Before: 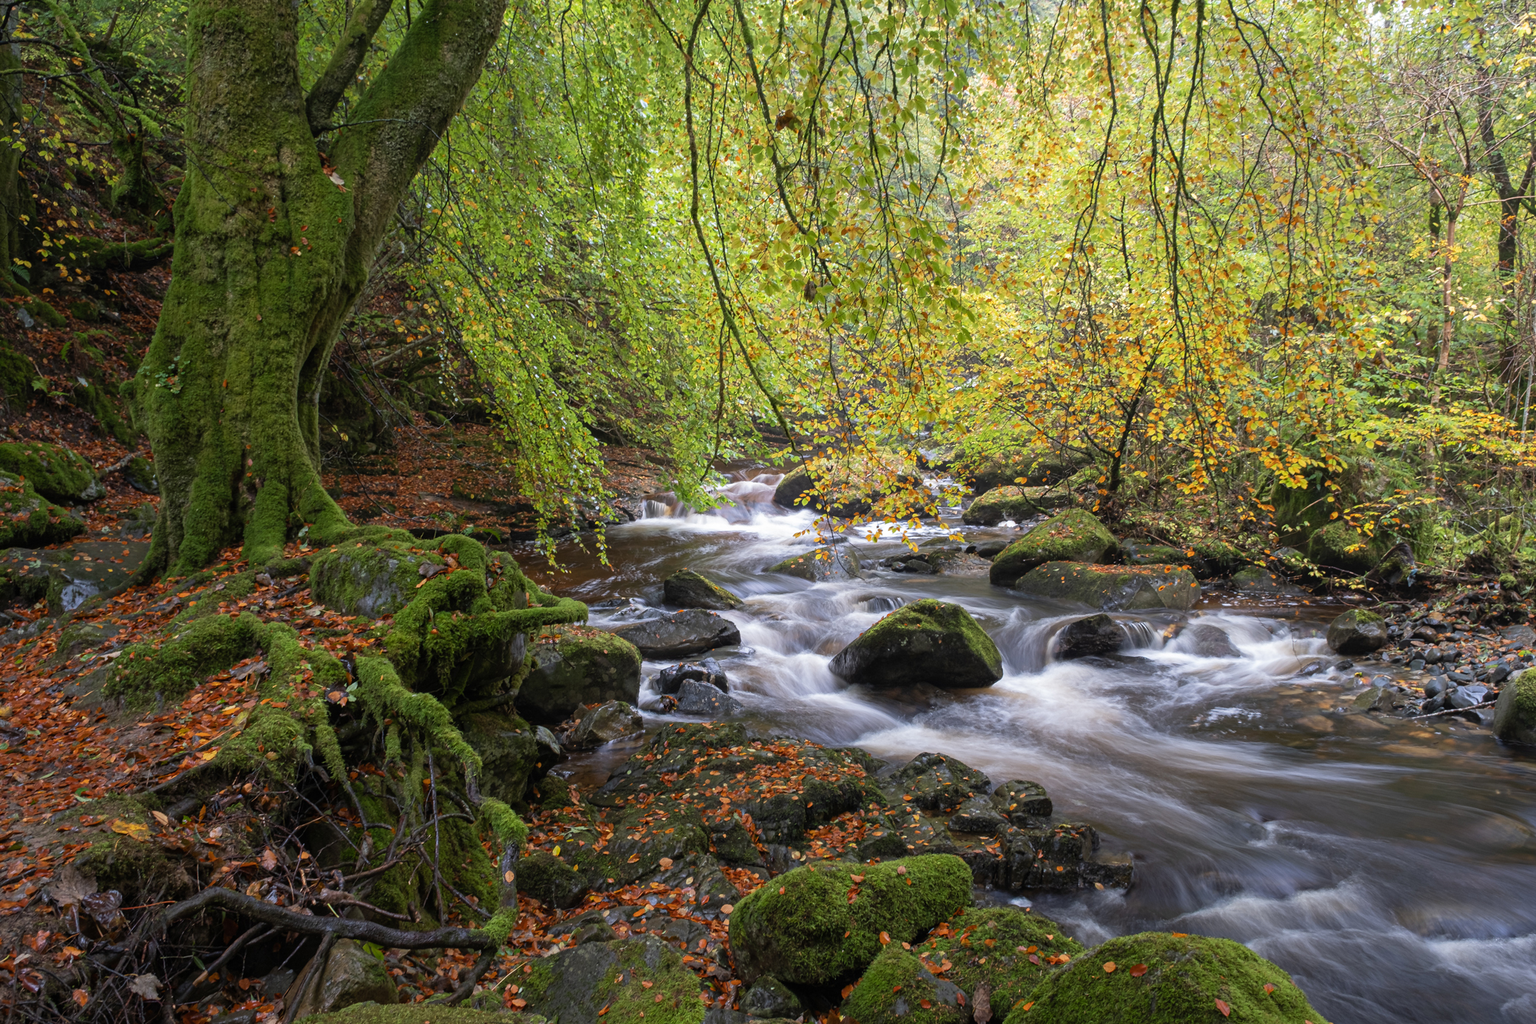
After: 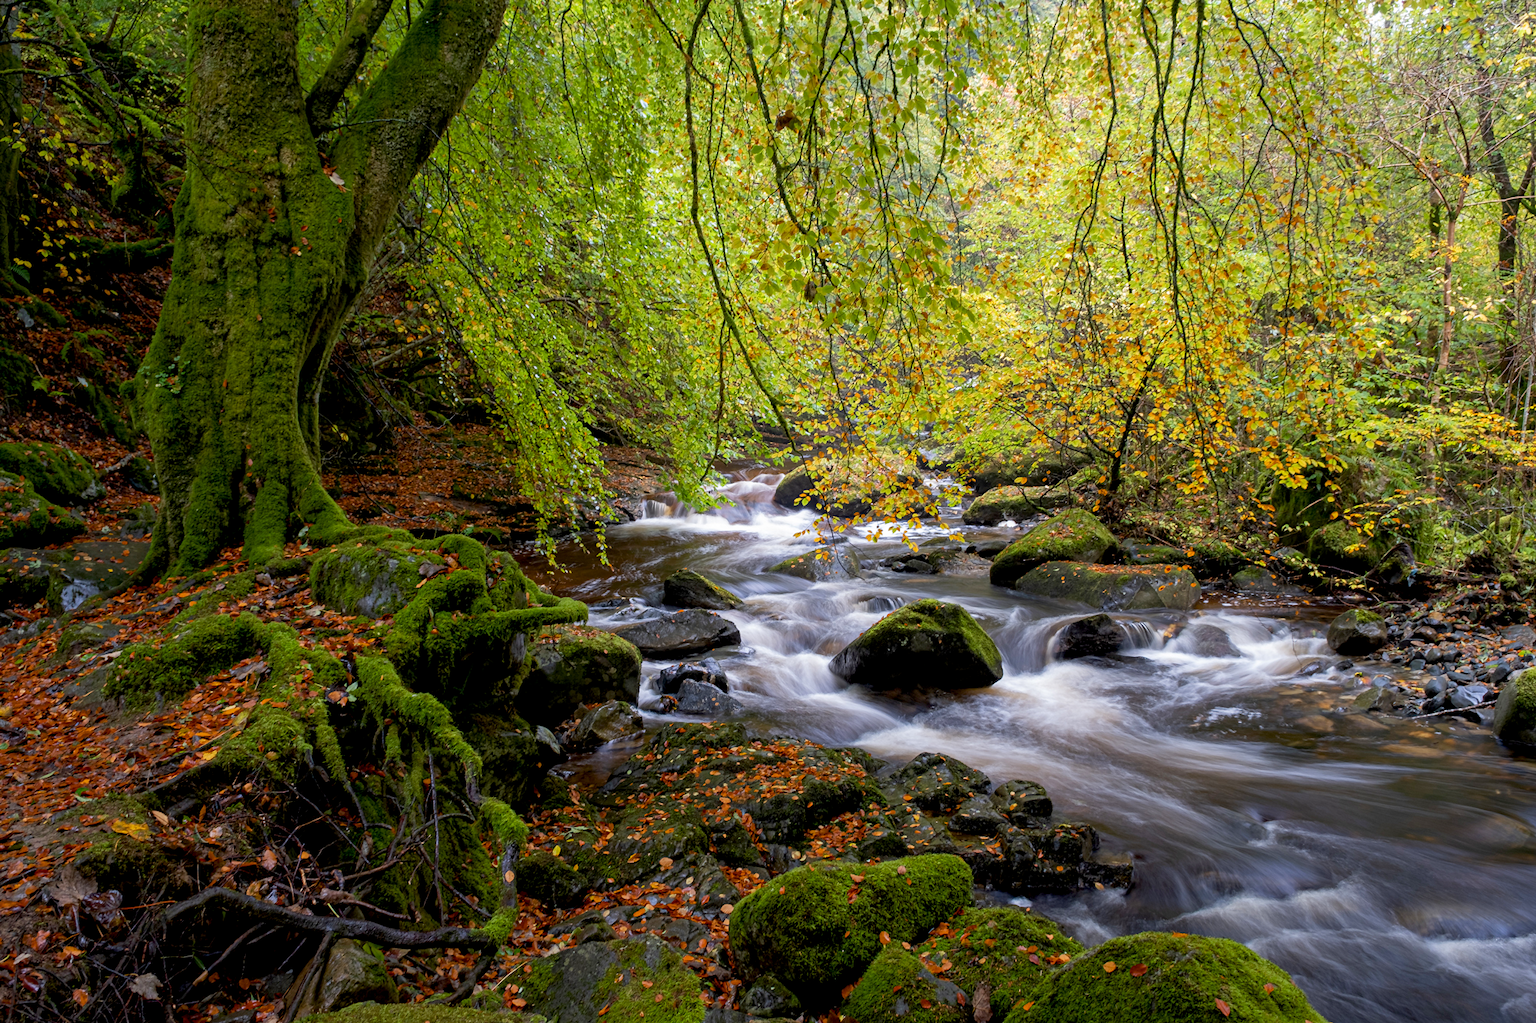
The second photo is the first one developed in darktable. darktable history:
color balance rgb: linear chroma grading › shadows 19.44%, linear chroma grading › highlights 3.42%, linear chroma grading › mid-tones 10.16%
exposure: black level correction 0.012, compensate highlight preservation false
